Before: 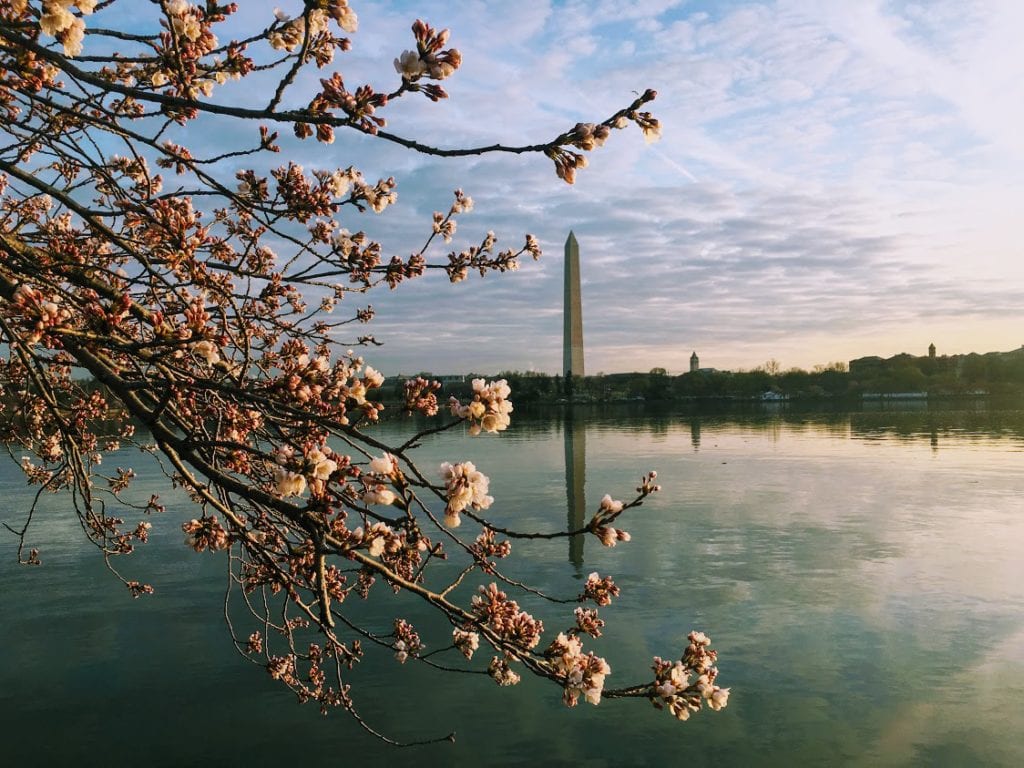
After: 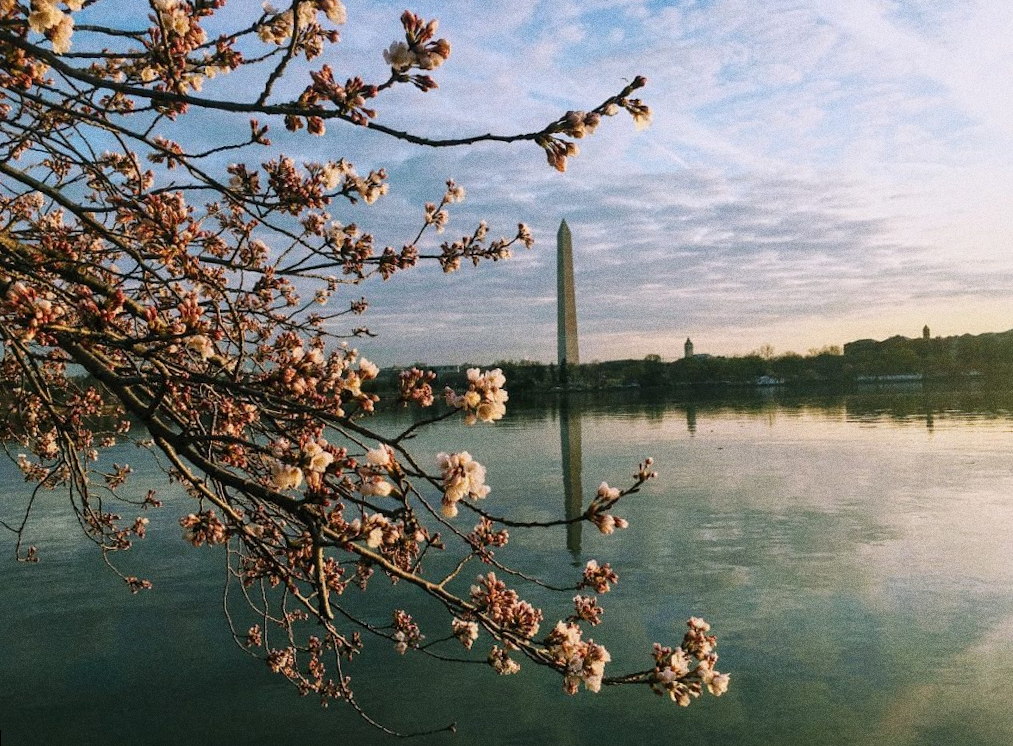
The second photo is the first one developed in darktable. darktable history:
grain: coarseness 0.09 ISO, strength 40%
rotate and perspective: rotation -1°, crop left 0.011, crop right 0.989, crop top 0.025, crop bottom 0.975
